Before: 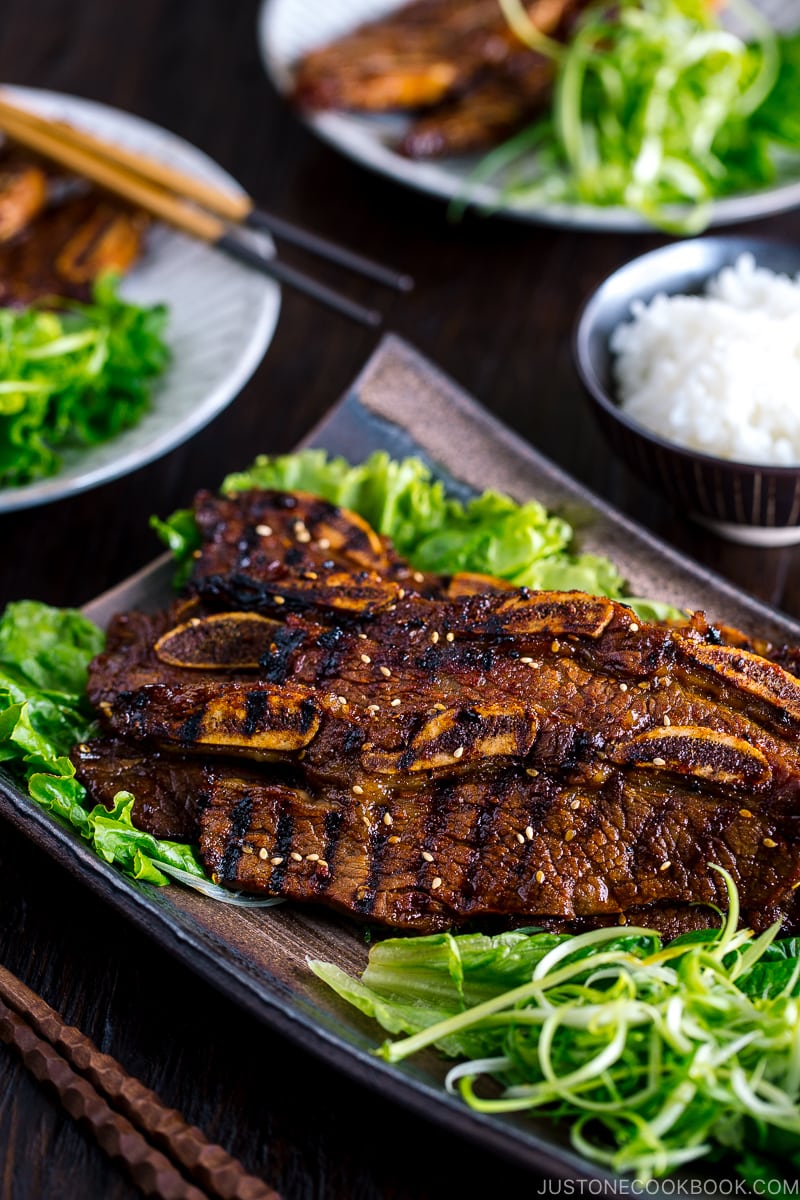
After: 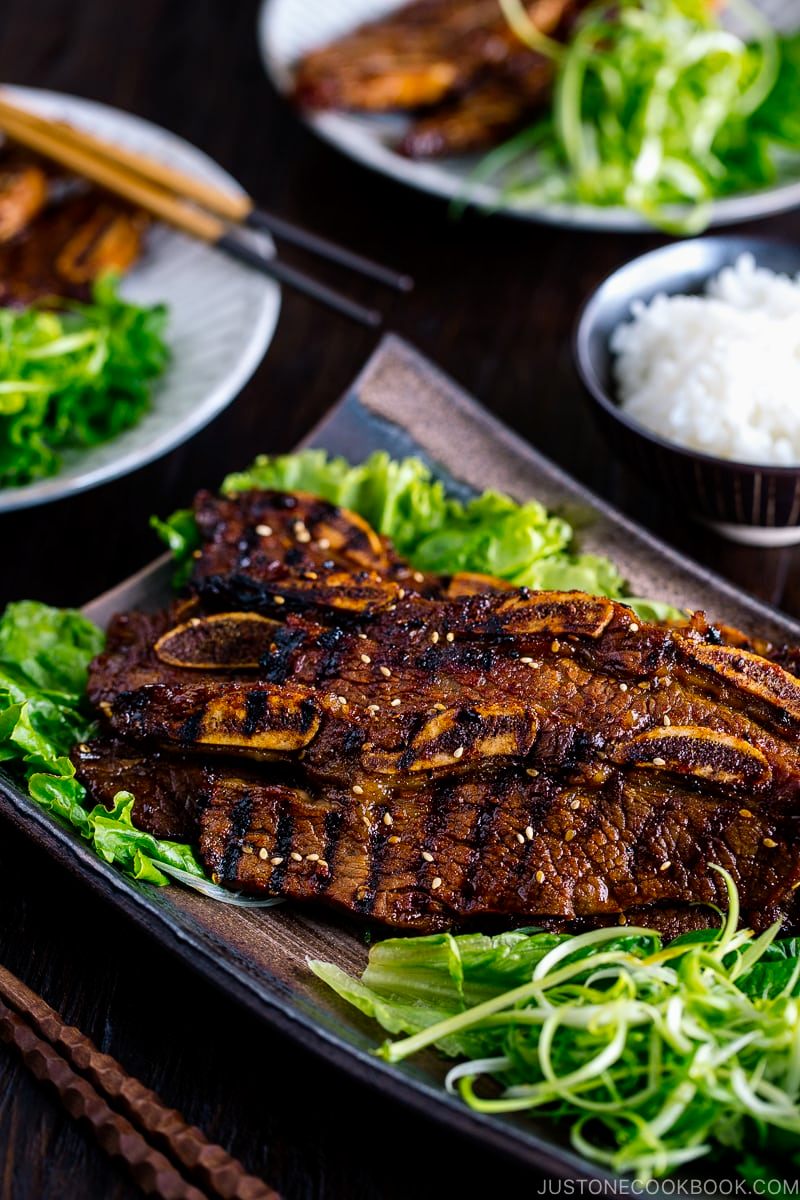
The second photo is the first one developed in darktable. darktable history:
tone curve: curves: ch0 [(0, 0) (0.059, 0.027) (0.162, 0.125) (0.304, 0.279) (0.547, 0.532) (0.828, 0.815) (1, 0.983)]; ch1 [(0, 0) (0.23, 0.166) (0.34, 0.298) (0.371, 0.334) (0.435, 0.408) (0.477, 0.469) (0.499, 0.498) (0.529, 0.544) (0.559, 0.587) (0.743, 0.798) (1, 1)]; ch2 [(0, 0) (0.431, 0.414) (0.498, 0.503) (0.524, 0.531) (0.568, 0.567) (0.6, 0.597) (0.643, 0.631) (0.74, 0.721) (1, 1)], preserve colors none
tone equalizer: on, module defaults
